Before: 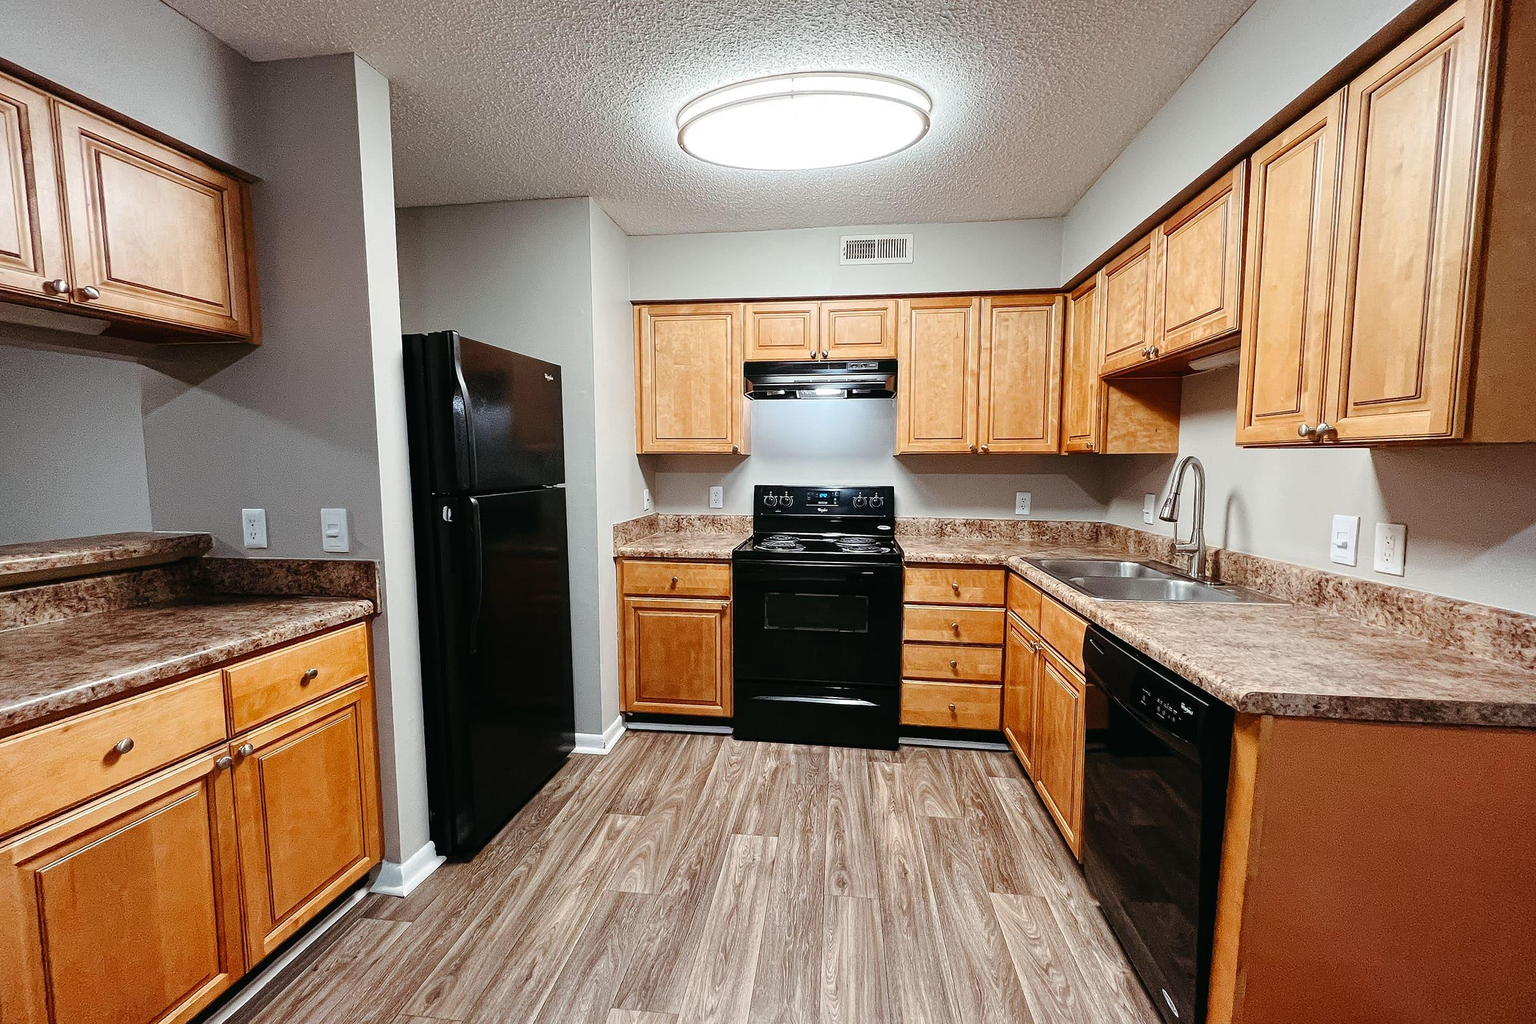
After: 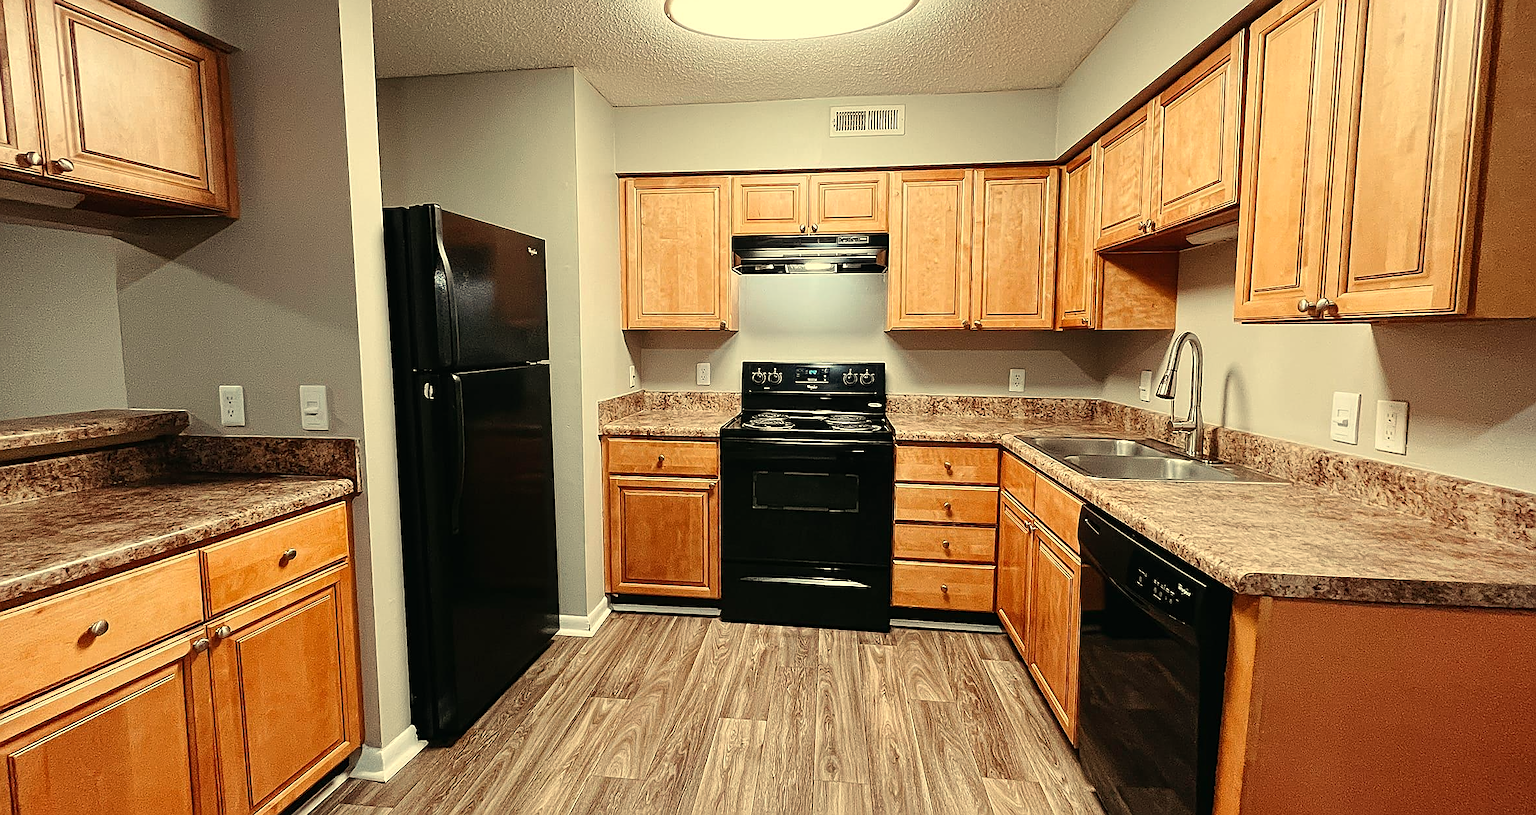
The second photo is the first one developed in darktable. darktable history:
sharpen: on, module defaults
crop and rotate: left 1.814%, top 12.818%, right 0.25%, bottom 9.225%
white balance: red 1.08, blue 0.791
